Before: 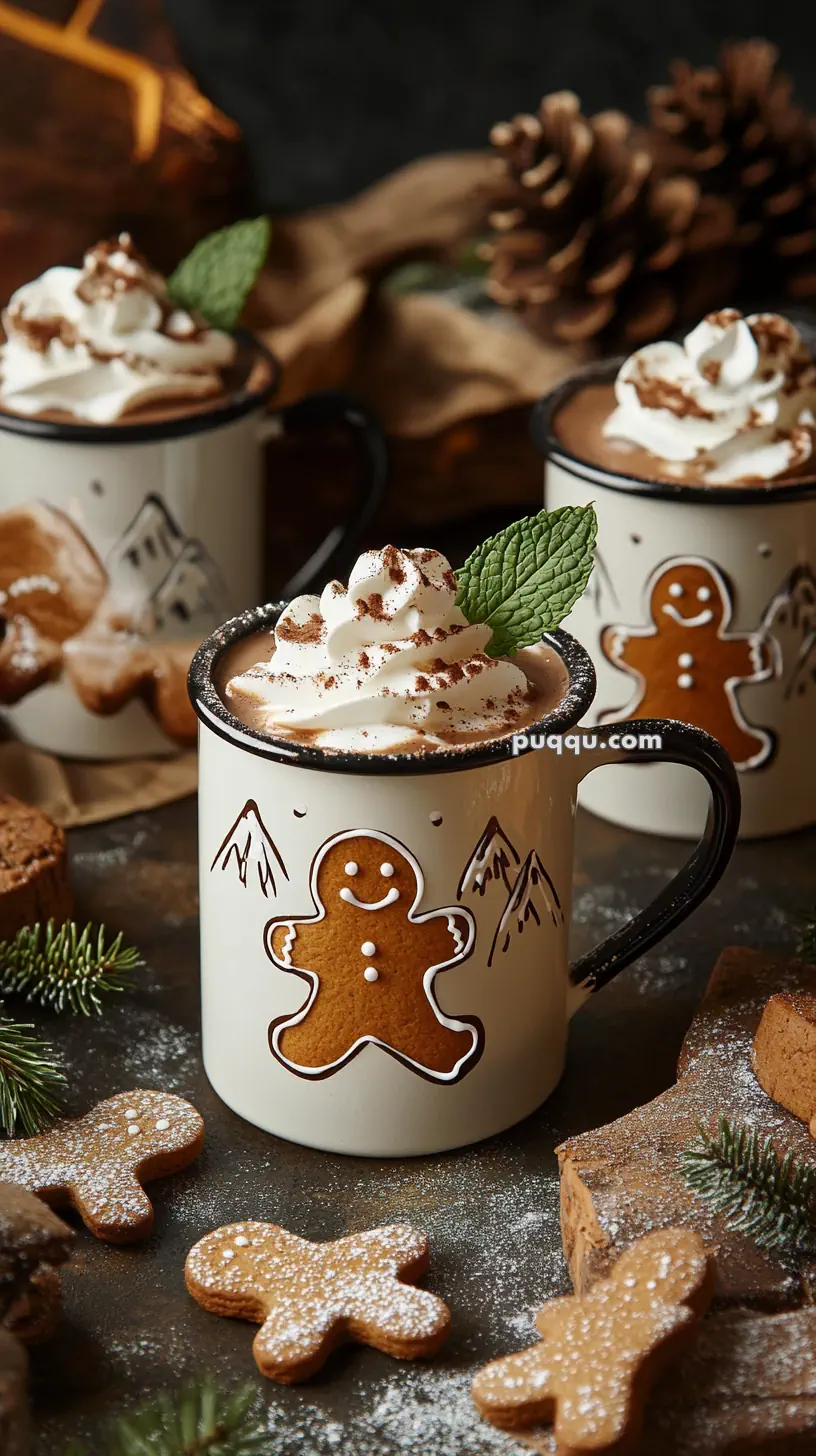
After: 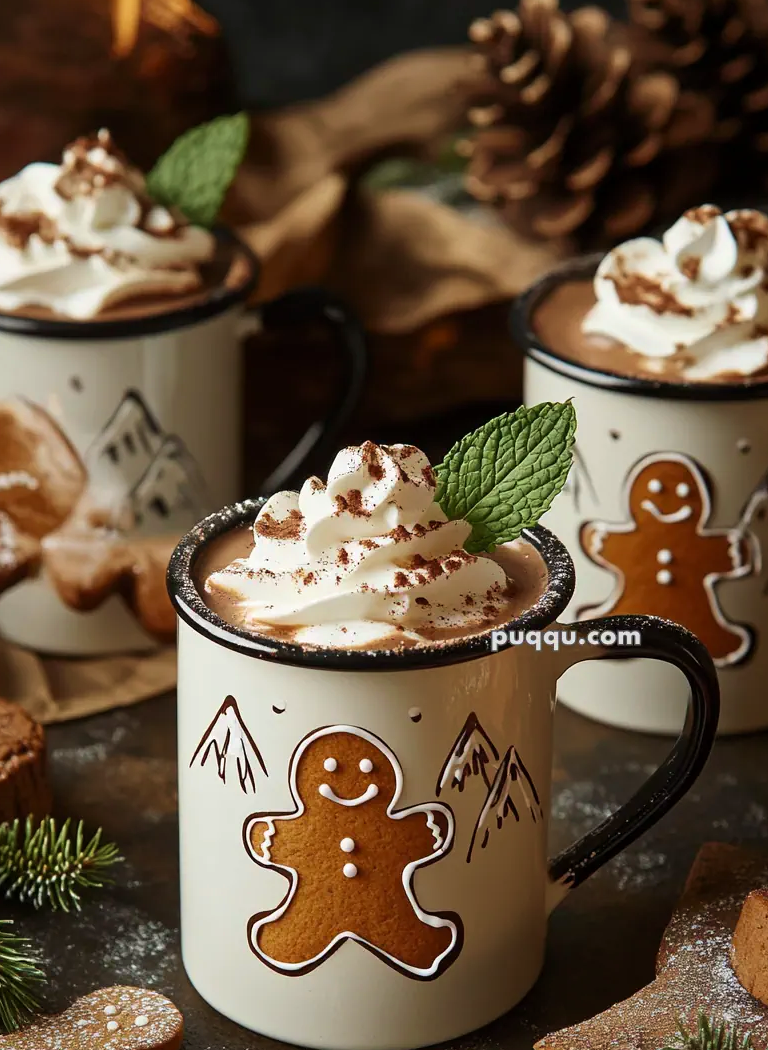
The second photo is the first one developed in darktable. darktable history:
crop: left 2.61%, top 7.177%, right 3.237%, bottom 20.226%
velvia: on, module defaults
